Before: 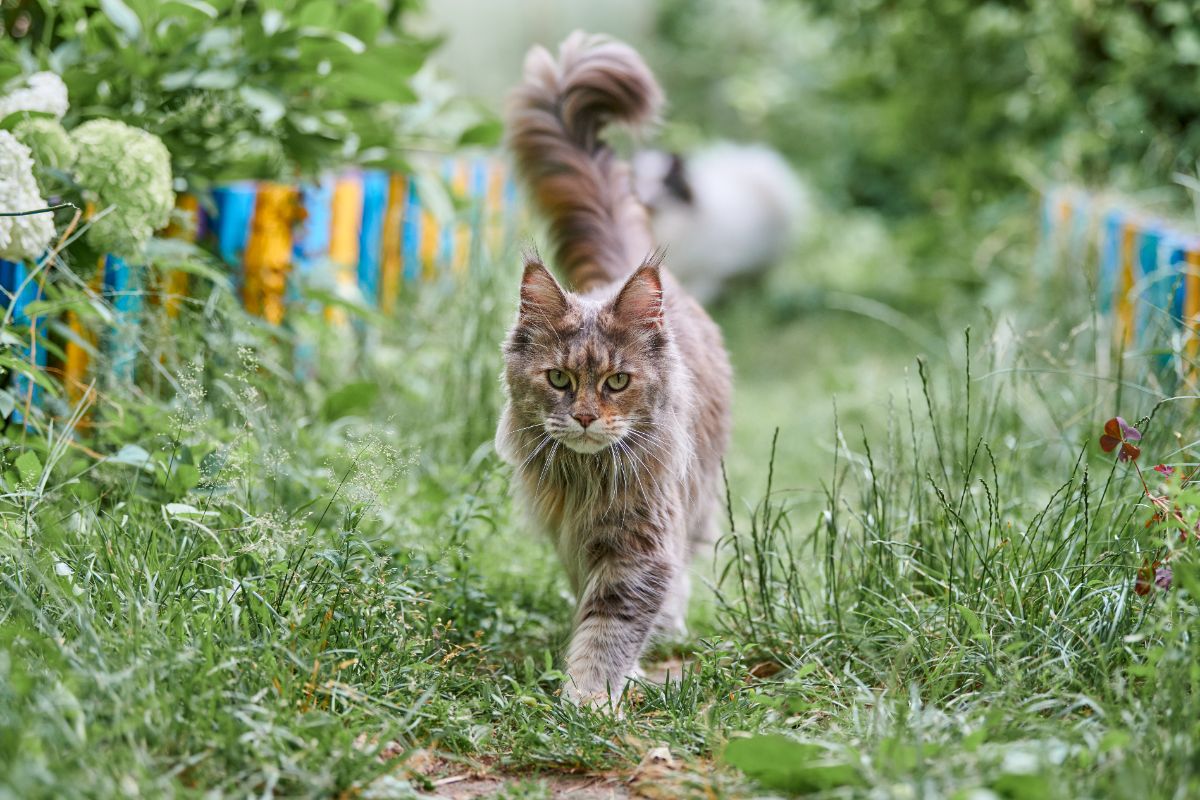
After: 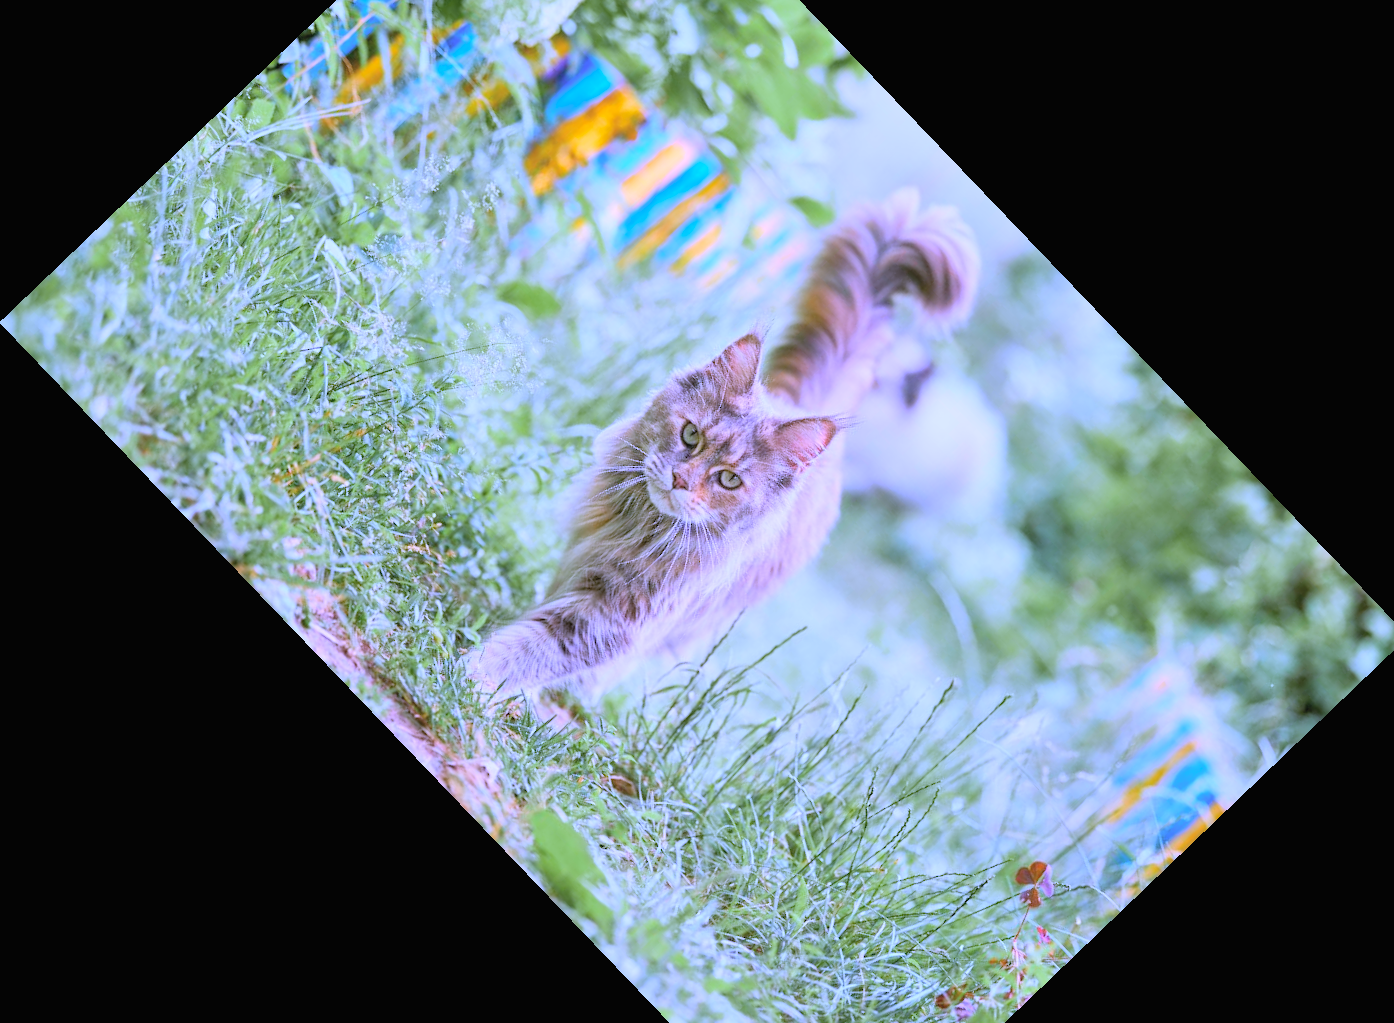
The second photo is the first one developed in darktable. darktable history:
global tonemap: drago (0.7, 100)
tone equalizer: on, module defaults
crop and rotate: angle -46.26°, top 16.234%, right 0.912%, bottom 11.704%
exposure: black level correction 0, exposure 0.7 EV, compensate exposure bias true, compensate highlight preservation false
white balance: red 0.98, blue 1.61
